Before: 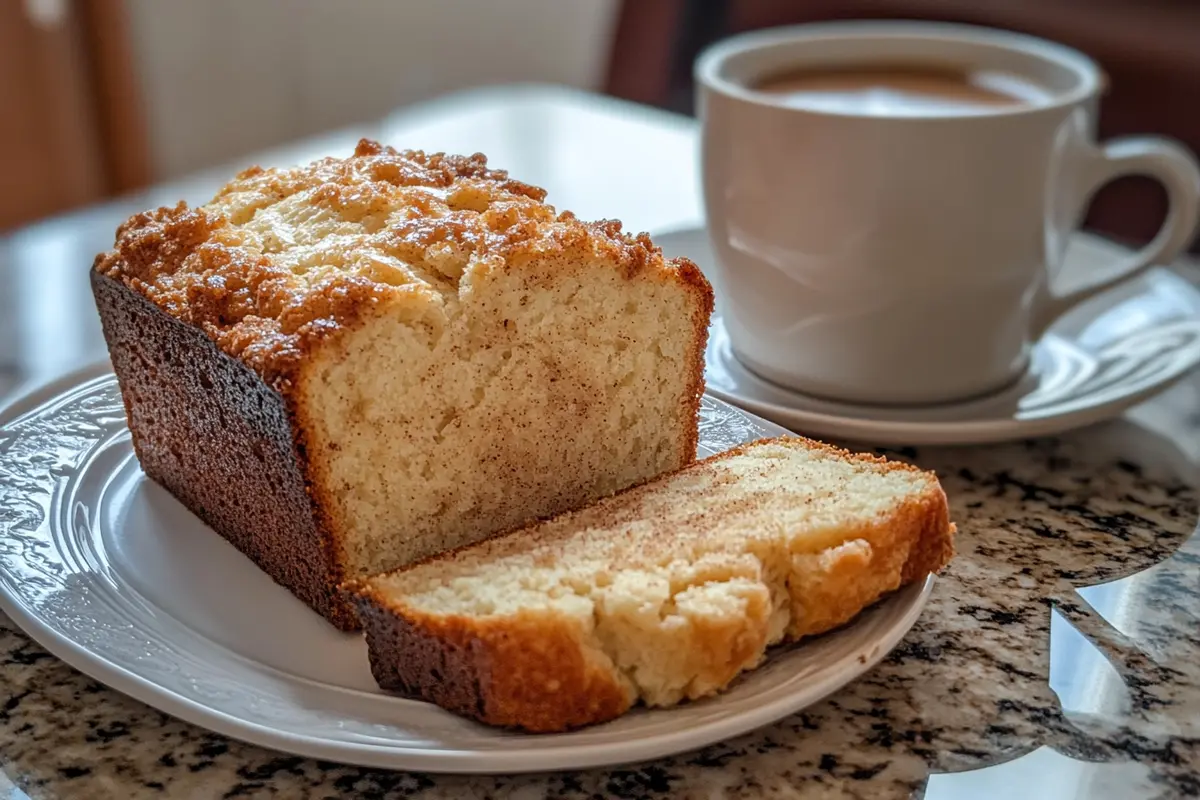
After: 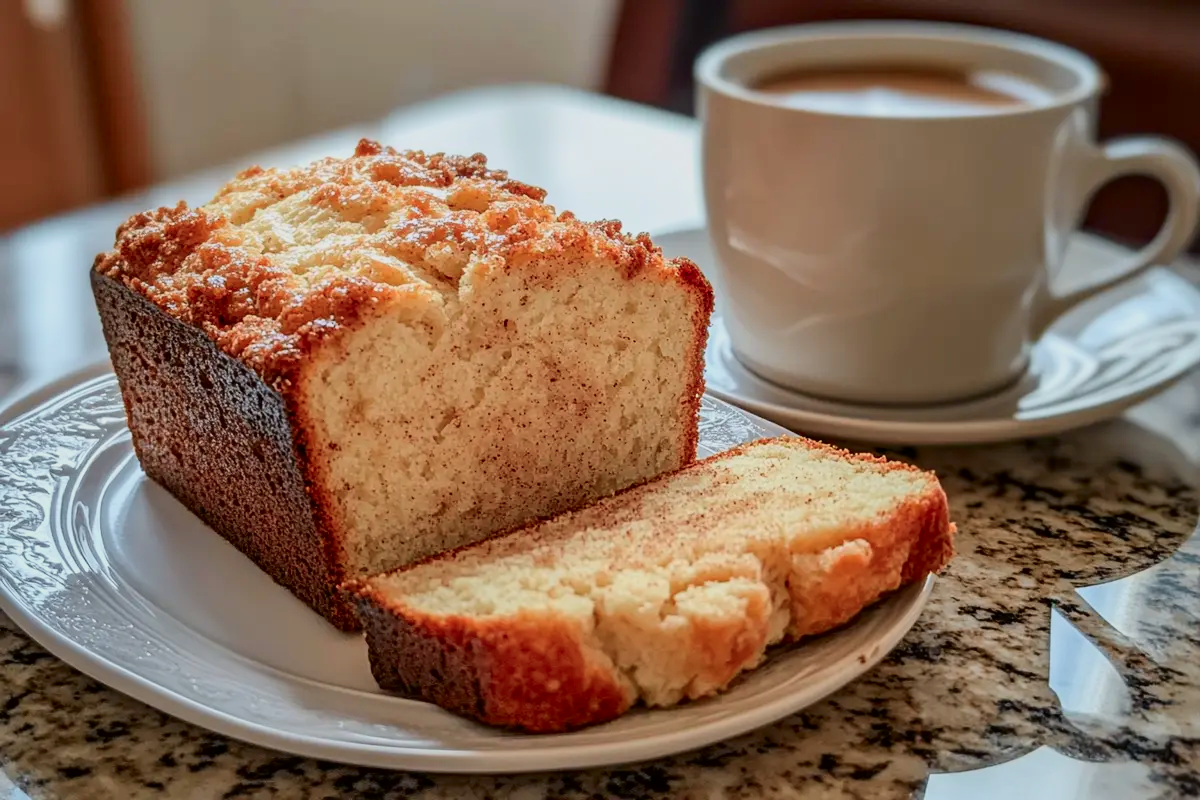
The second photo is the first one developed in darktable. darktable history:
tone curve: curves: ch0 [(0, 0) (0.091, 0.066) (0.184, 0.16) (0.491, 0.519) (0.748, 0.765) (1, 0.919)]; ch1 [(0, 0) (0.179, 0.173) (0.322, 0.32) (0.424, 0.424) (0.502, 0.504) (0.56, 0.578) (0.631, 0.675) (0.777, 0.806) (1, 1)]; ch2 [(0, 0) (0.434, 0.447) (0.483, 0.487) (0.547, 0.573) (0.676, 0.673) (1, 1)], color space Lab, independent channels, preserve colors none
white balance: emerald 1
